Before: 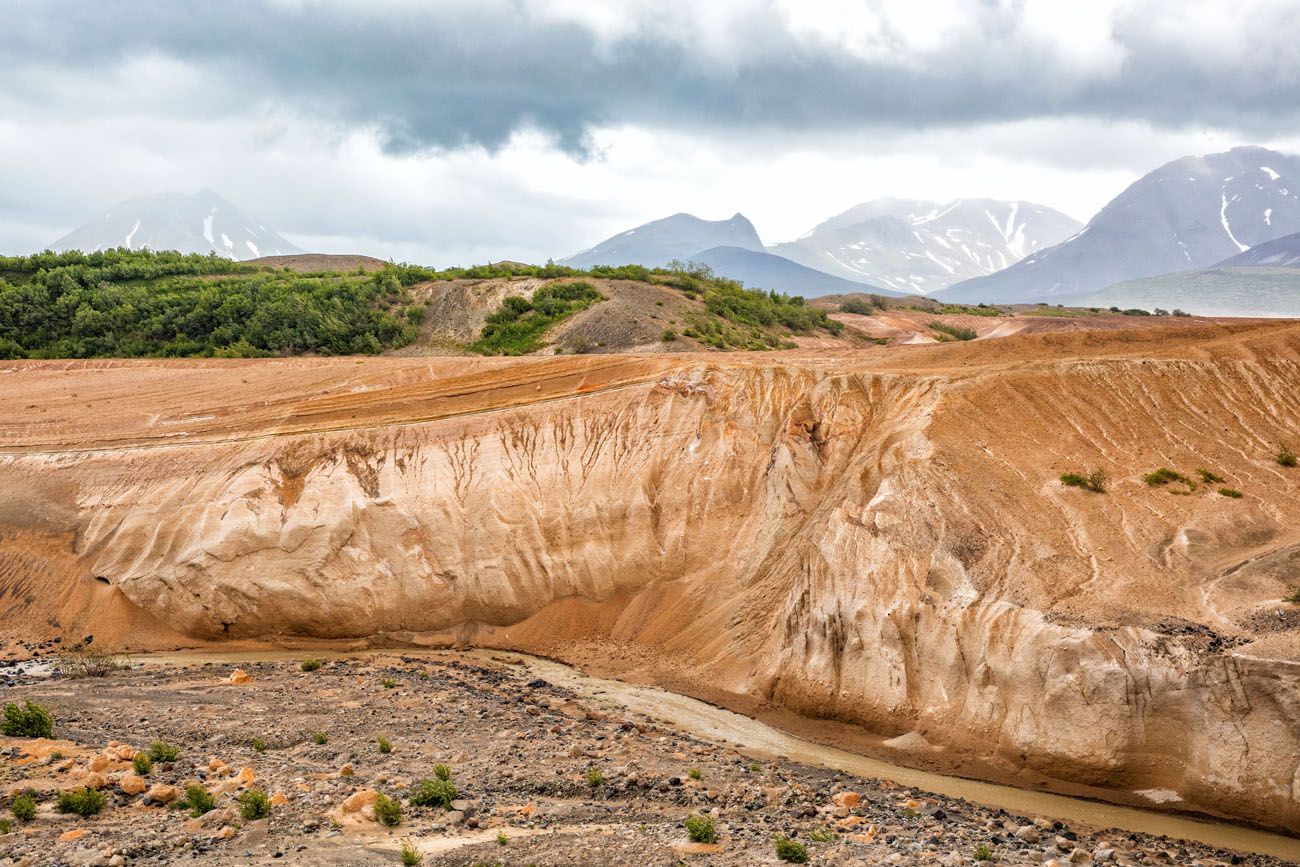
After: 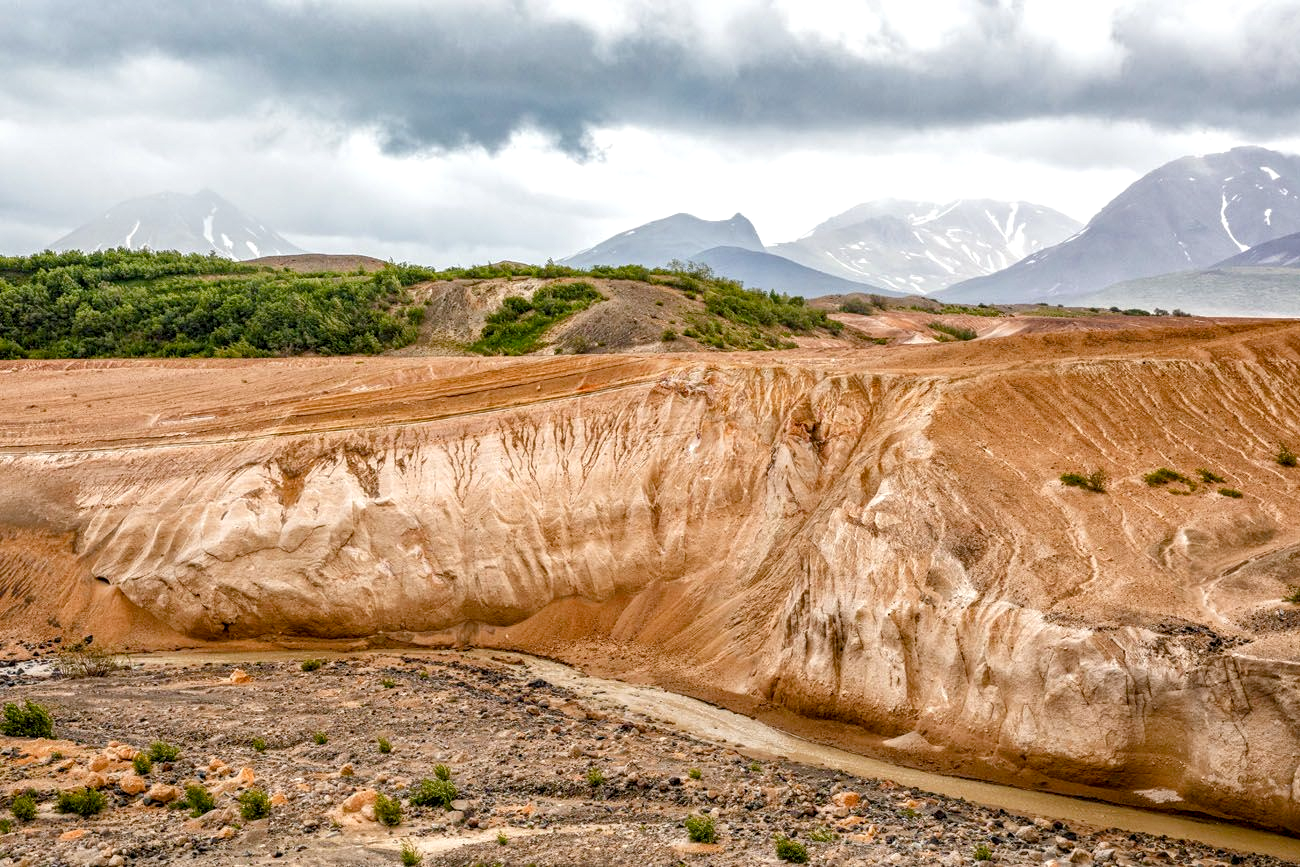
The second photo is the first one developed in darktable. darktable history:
color balance rgb: shadows lift › chroma 2.017%, shadows lift › hue 215.89°, power › luminance 0.851%, power › chroma 0.42%, power › hue 31.84°, linear chroma grading › shadows -7.419%, linear chroma grading › highlights -7.482%, linear chroma grading › global chroma -10.65%, linear chroma grading › mid-tones -7.692%, perceptual saturation grading › global saturation 20%, perceptual saturation grading › highlights -25.1%, perceptual saturation grading › shadows 49.725%, global vibrance 20%
local contrast: detail 130%
